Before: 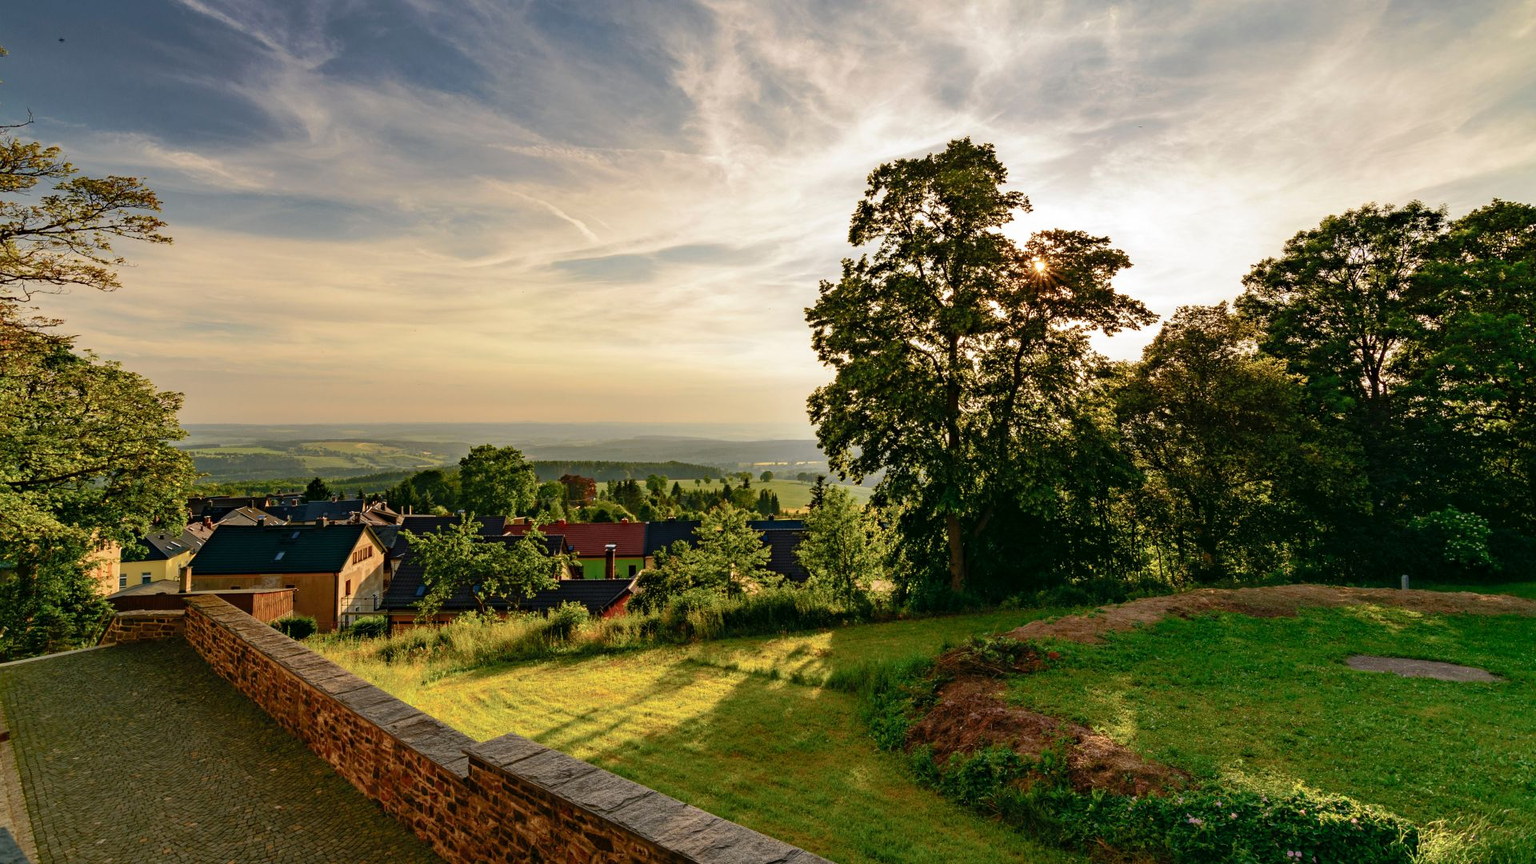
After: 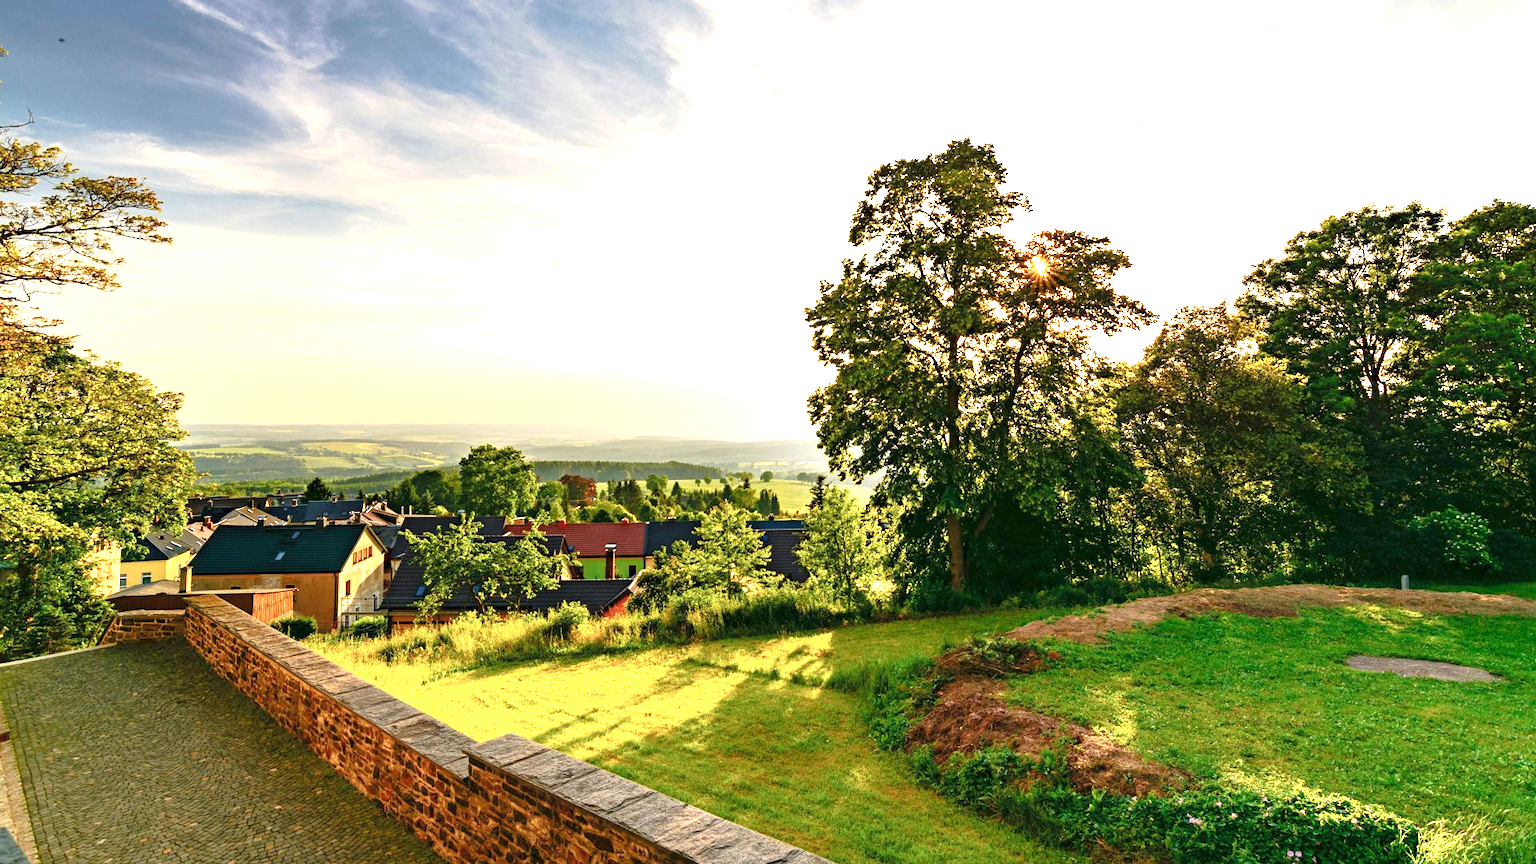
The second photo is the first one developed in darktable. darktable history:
exposure: black level correction 0, exposure 1.51 EV, compensate highlight preservation false
